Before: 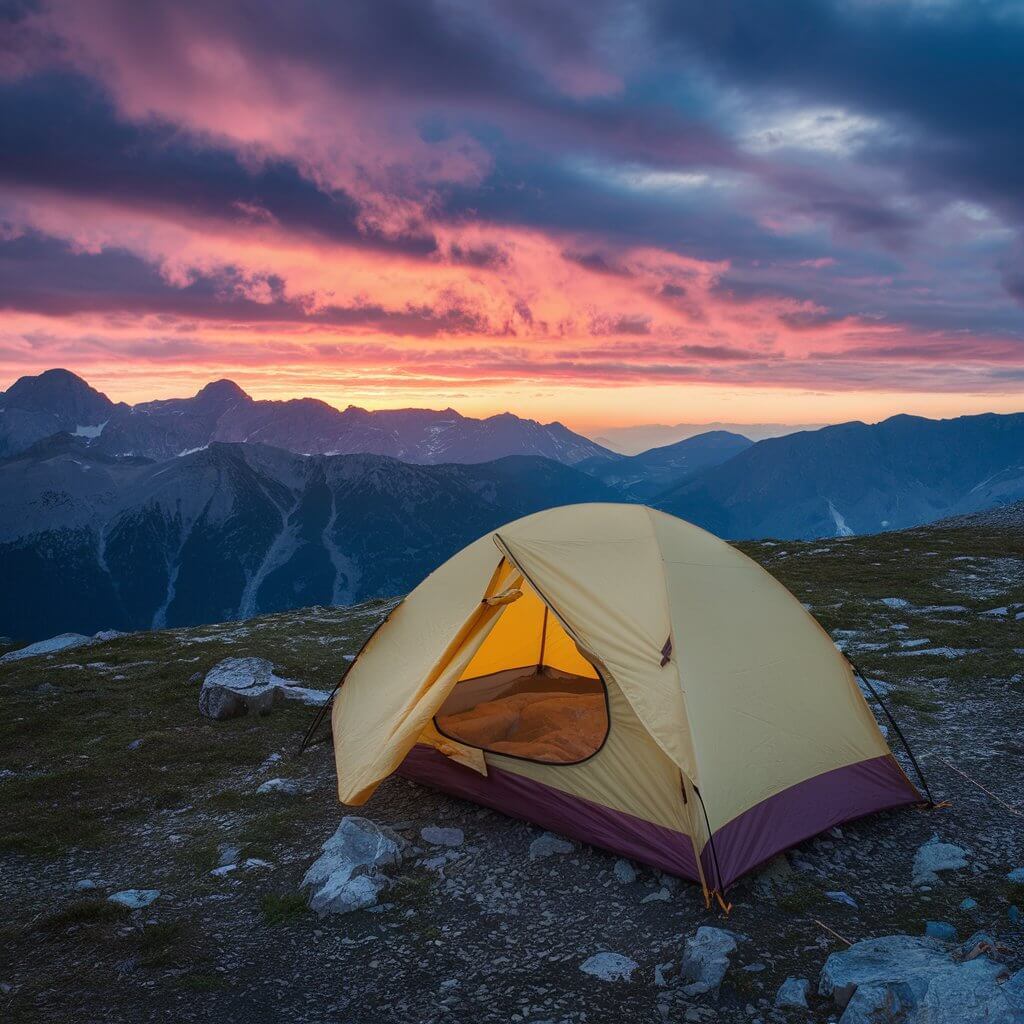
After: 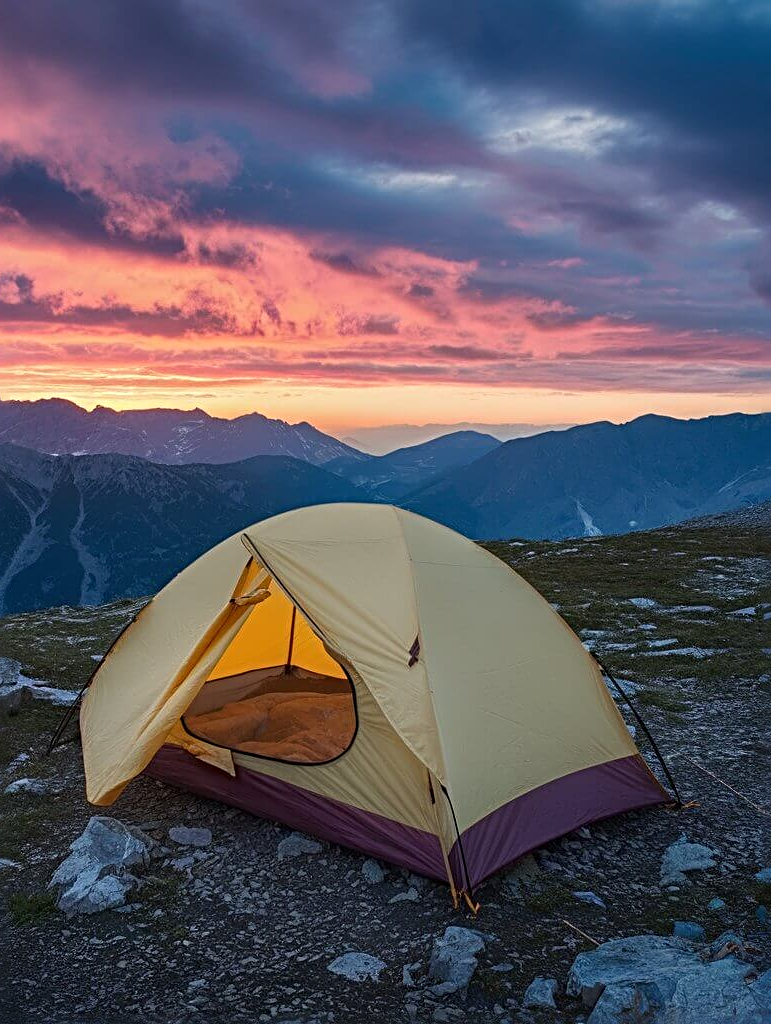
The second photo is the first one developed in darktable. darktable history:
sharpen: radius 3.972
crop and rotate: left 24.663%
